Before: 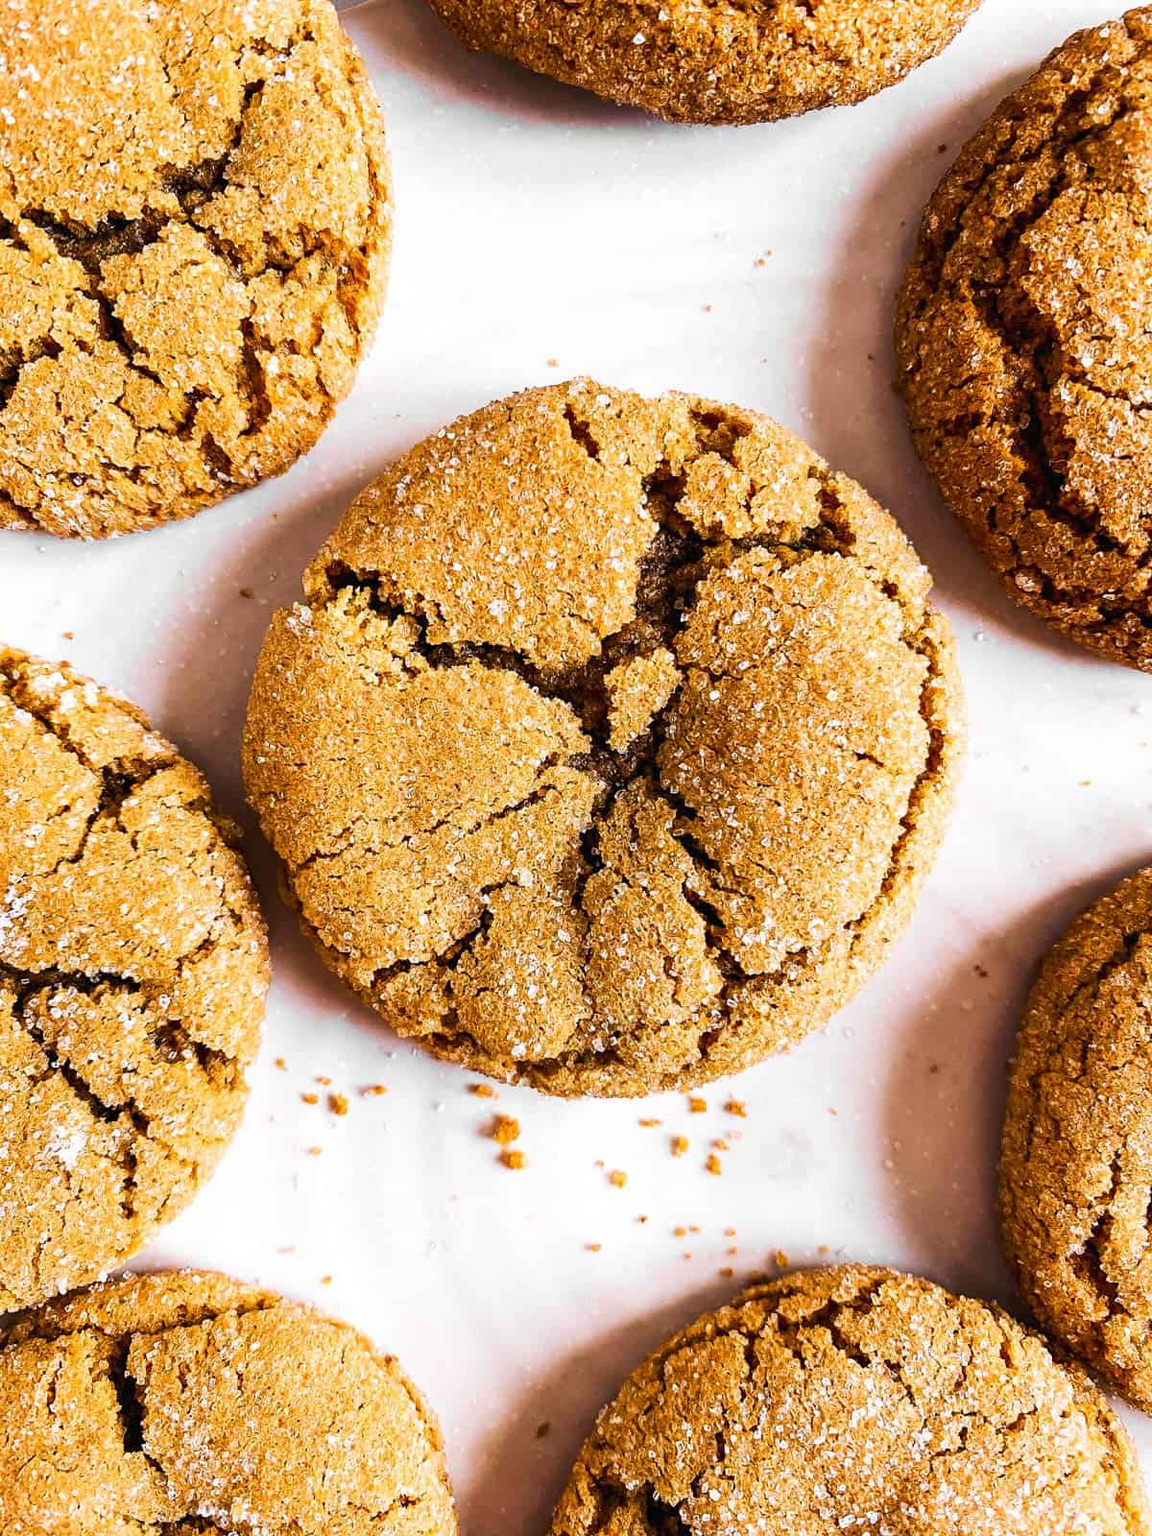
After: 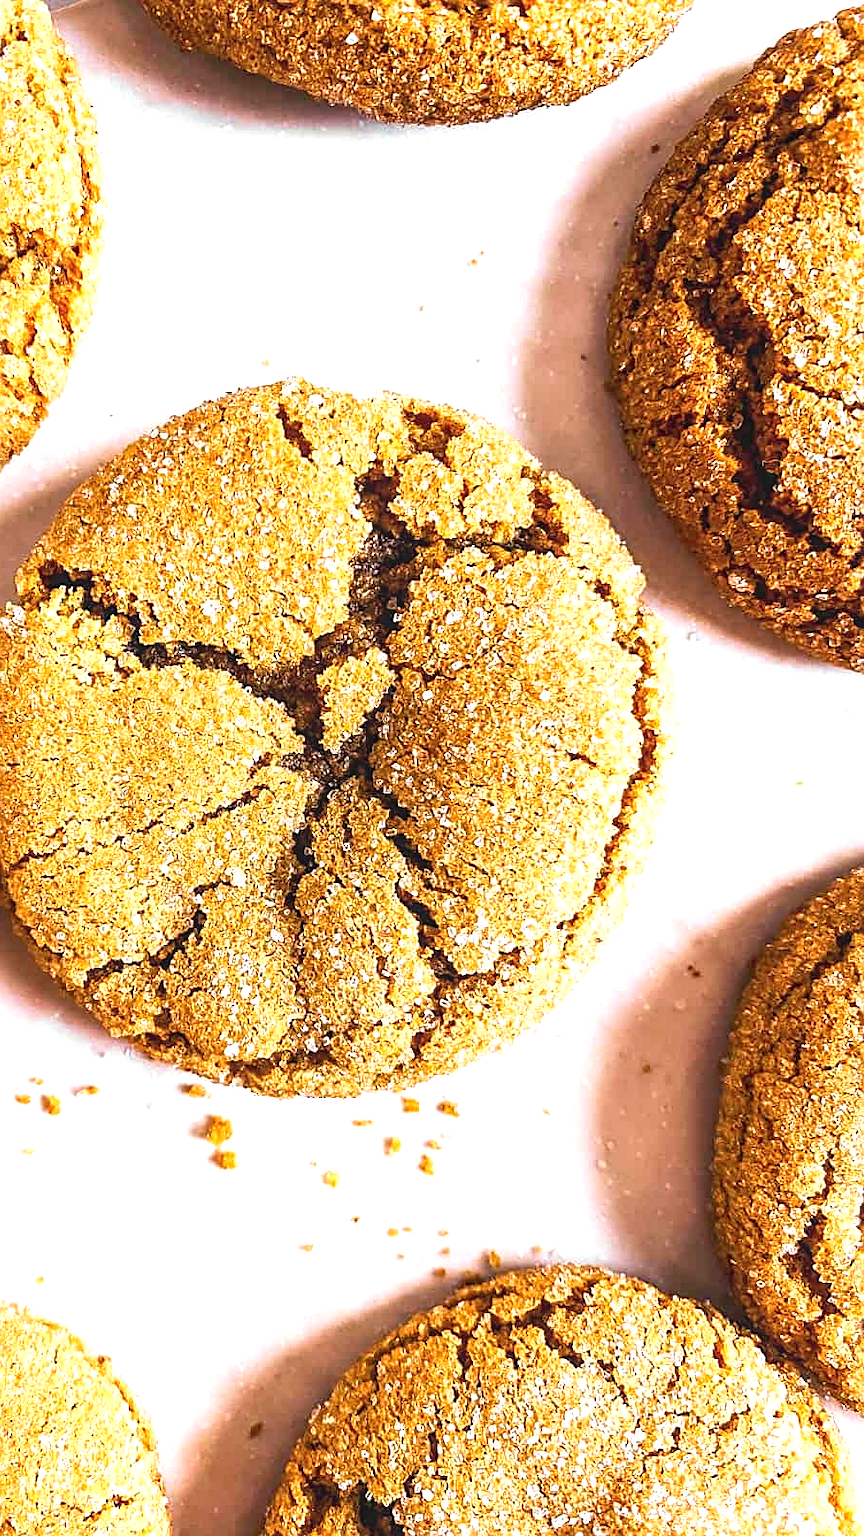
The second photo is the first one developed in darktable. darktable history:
crop and rotate: left 24.924%
local contrast: detail 109%
sharpen: on, module defaults
exposure: black level correction 0, exposure 0.694 EV, compensate highlight preservation false
